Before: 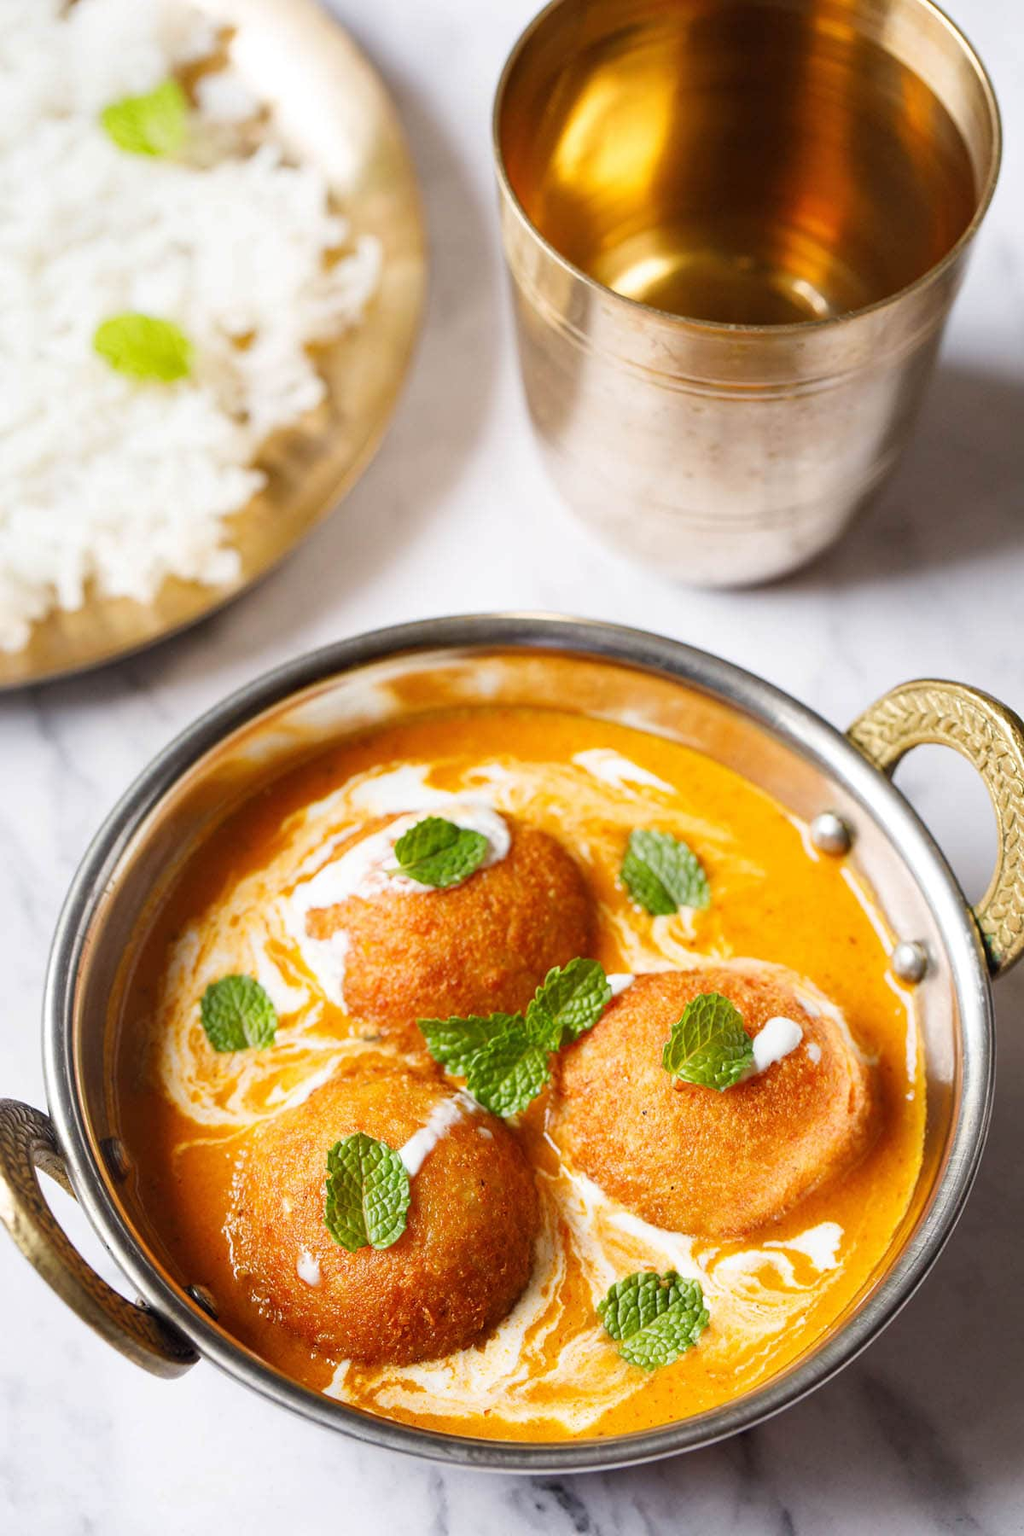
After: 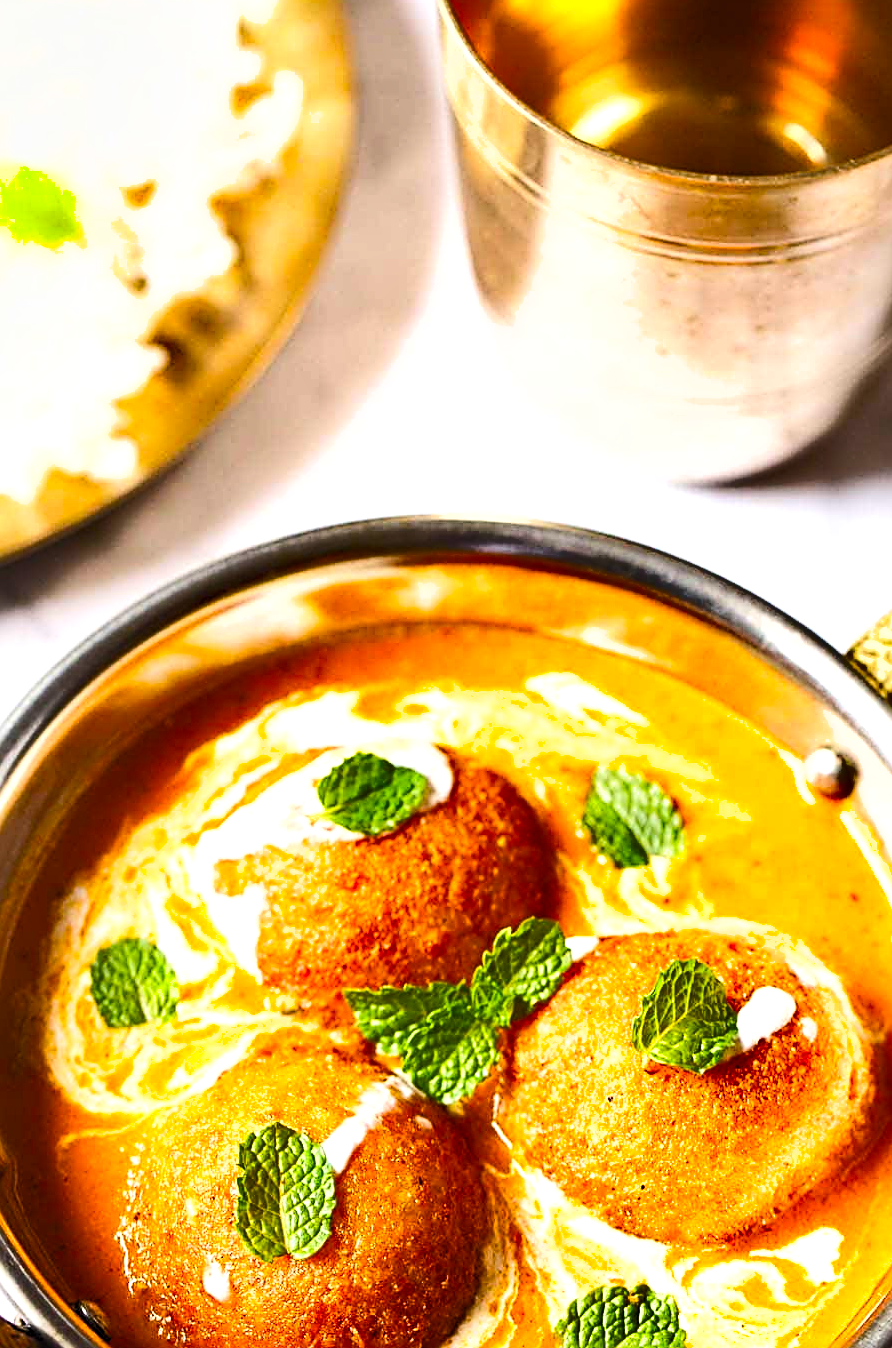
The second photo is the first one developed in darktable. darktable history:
crop and rotate: left 12.111%, top 11.397%, right 13.486%, bottom 13.669%
color balance rgb: perceptual saturation grading › global saturation 20%, perceptual saturation grading › highlights -25.342%, perceptual saturation grading › shadows 25.25%, perceptual brilliance grading › highlights 19.985%, perceptual brilliance grading › mid-tones 18.973%, perceptual brilliance grading › shadows -20.238%
shadows and highlights: low approximation 0.01, soften with gaussian
contrast brightness saturation: contrast 0.198, brightness 0.157, saturation 0.227
sharpen: radius 2.678, amount 0.677
